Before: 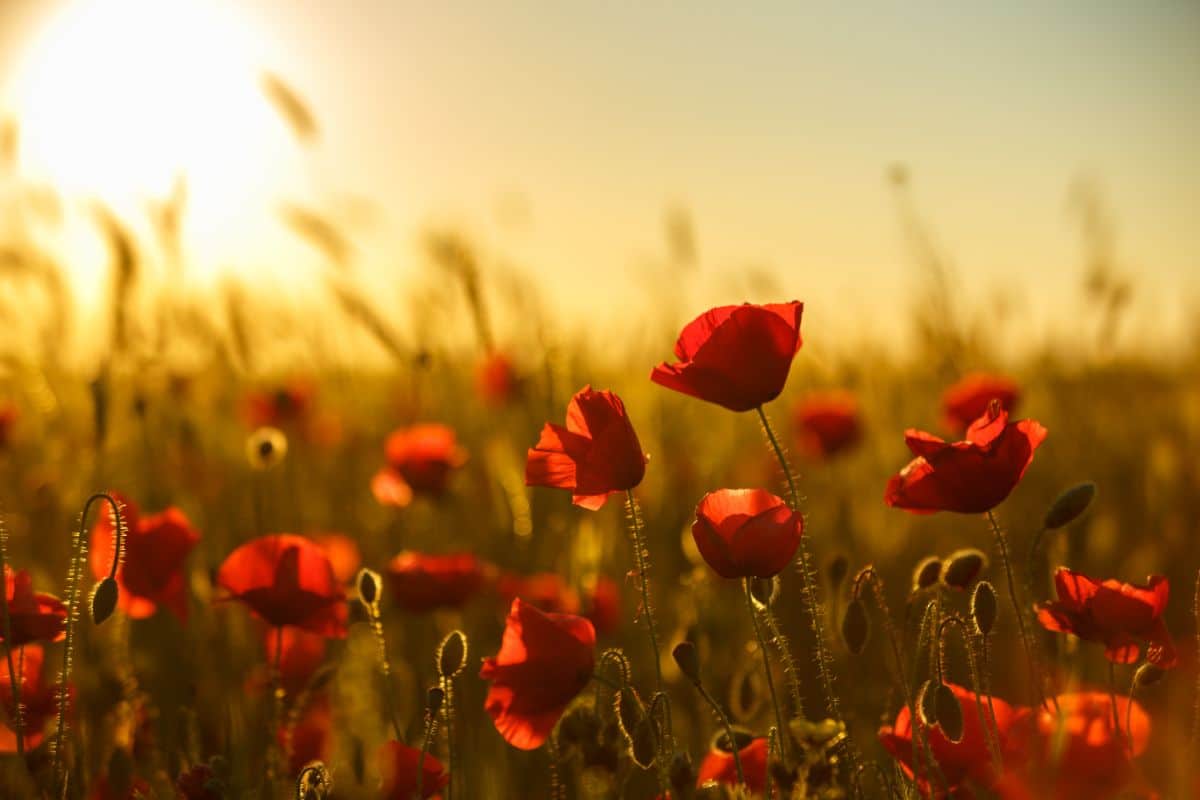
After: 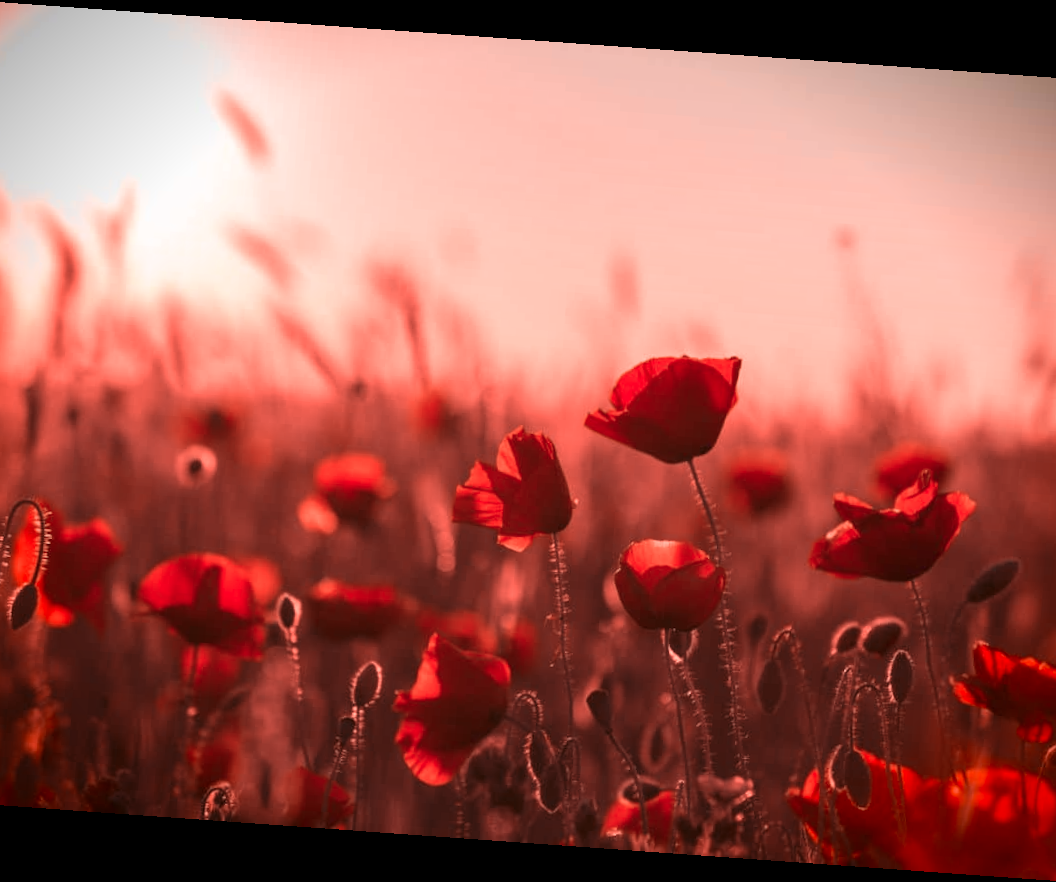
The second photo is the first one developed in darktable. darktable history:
crop: left 7.598%, right 7.873%
vignetting: fall-off start 88.53%, fall-off radius 44.2%, saturation 0.376, width/height ratio 1.161
rotate and perspective: rotation 4.1°, automatic cropping off
color zones: curves: ch2 [(0, 0.5) (0.084, 0.497) (0.323, 0.335) (0.4, 0.497) (1, 0.5)], process mode strong
